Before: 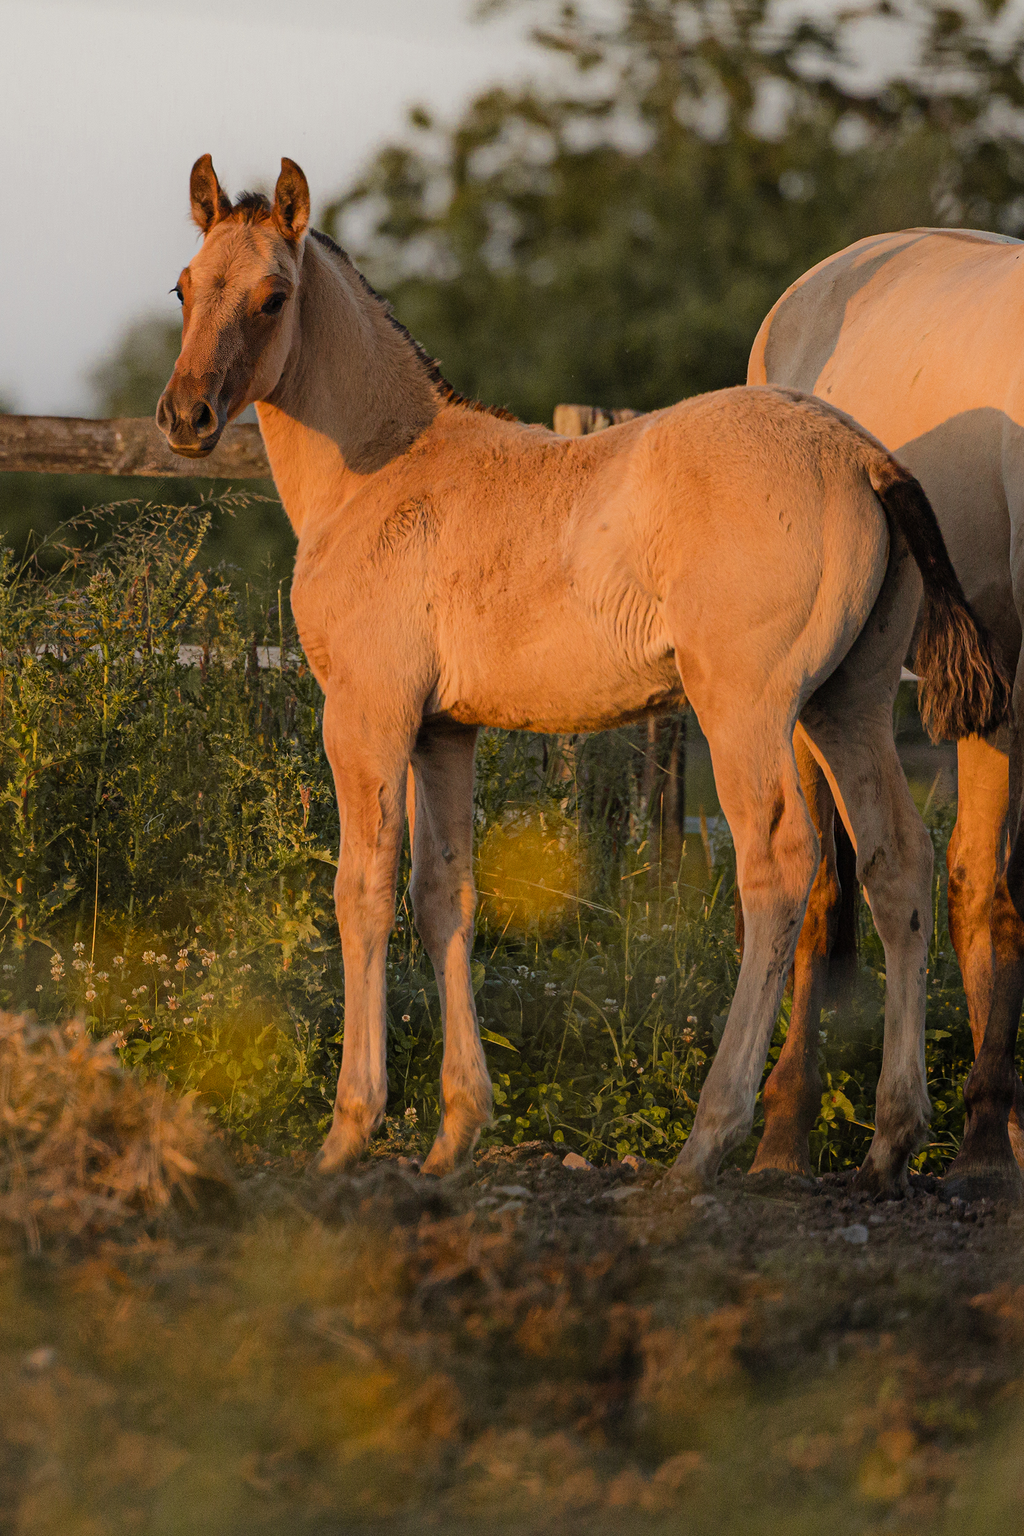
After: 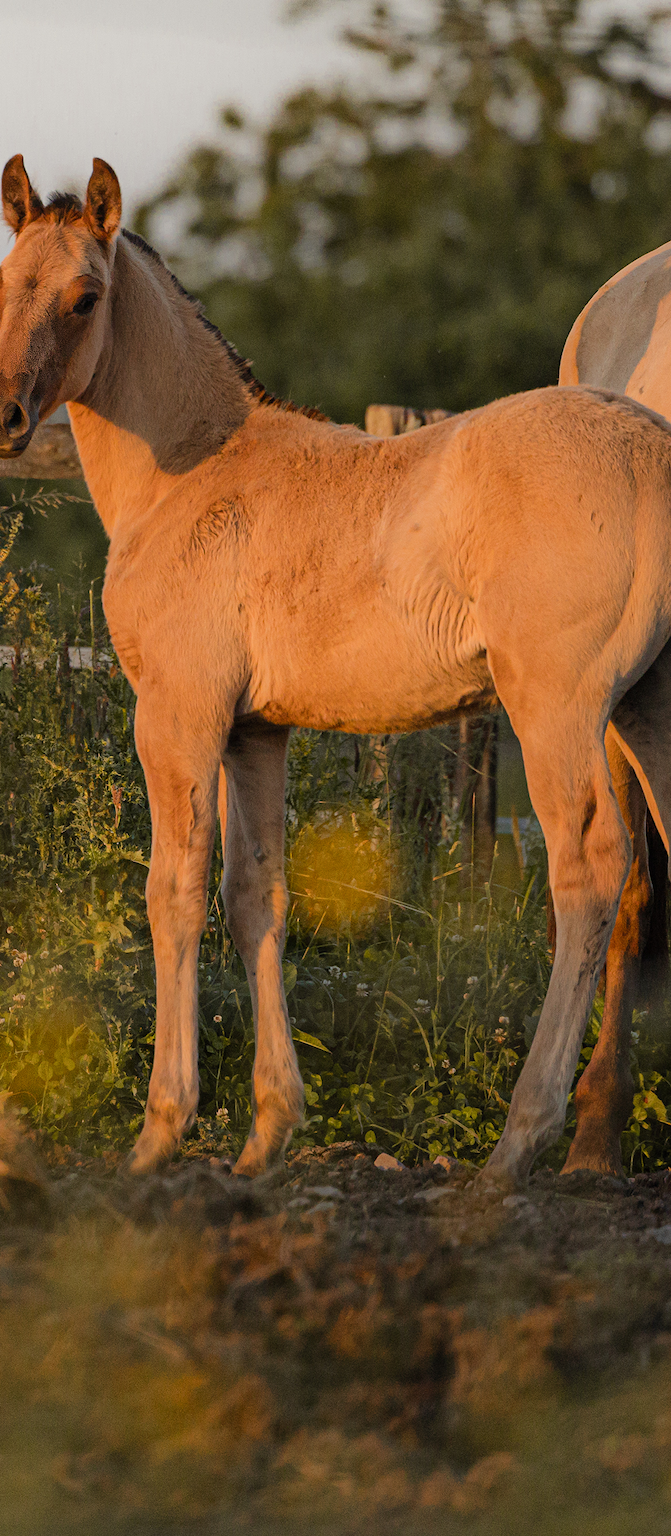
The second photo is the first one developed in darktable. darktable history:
crop and rotate: left 18.454%, right 15.999%
